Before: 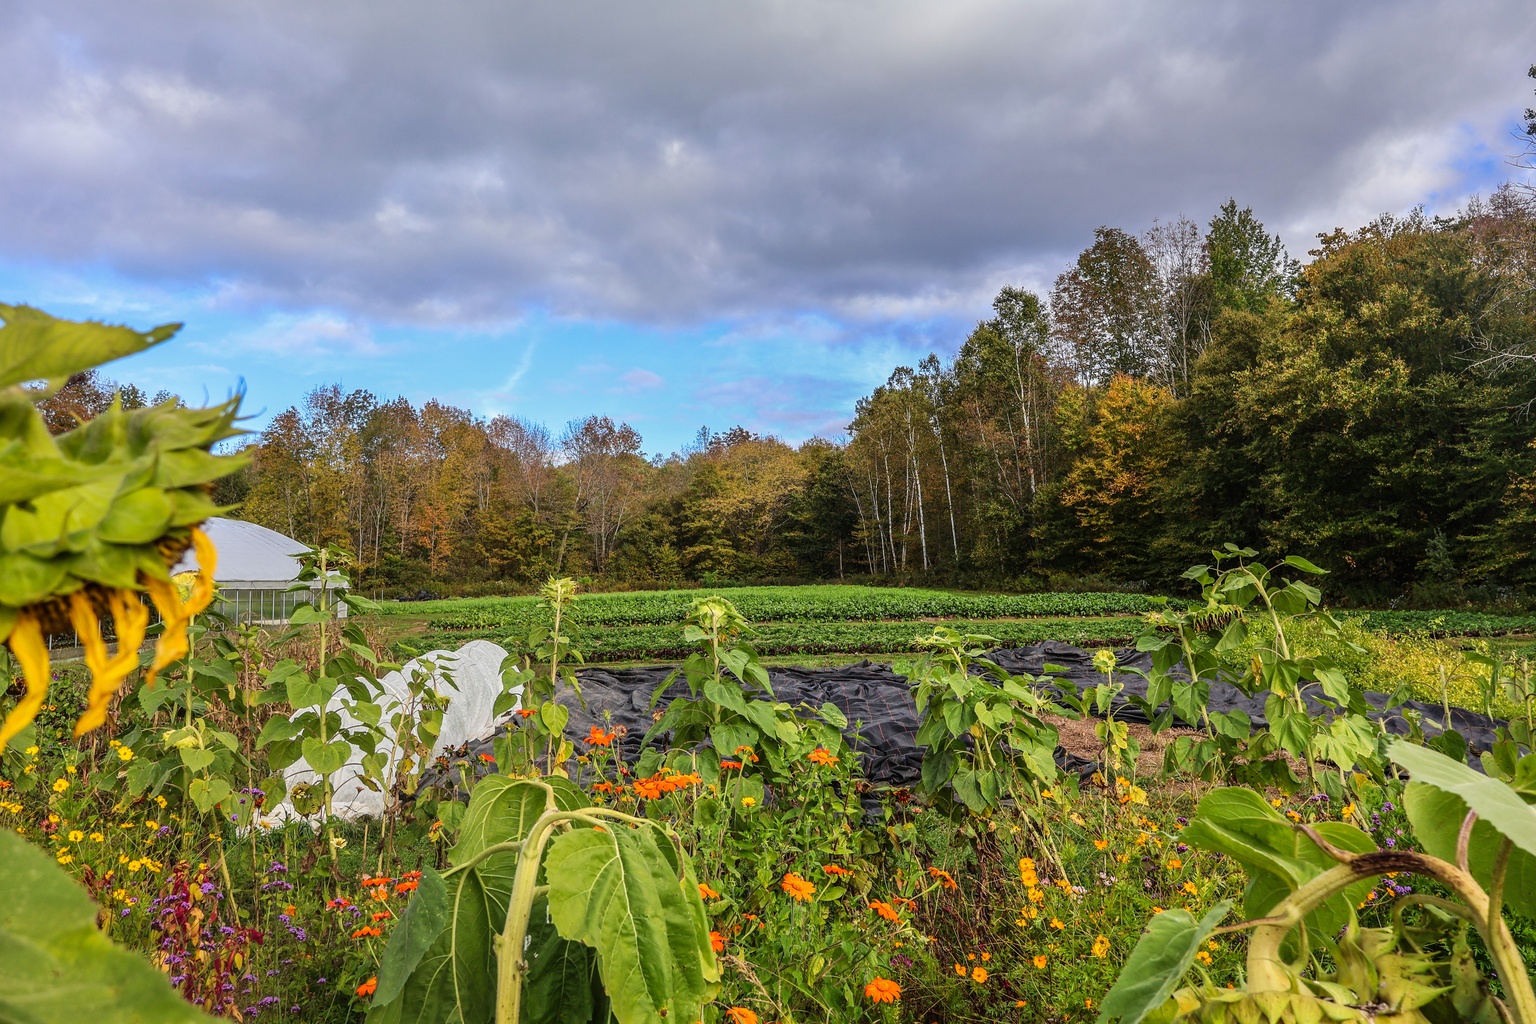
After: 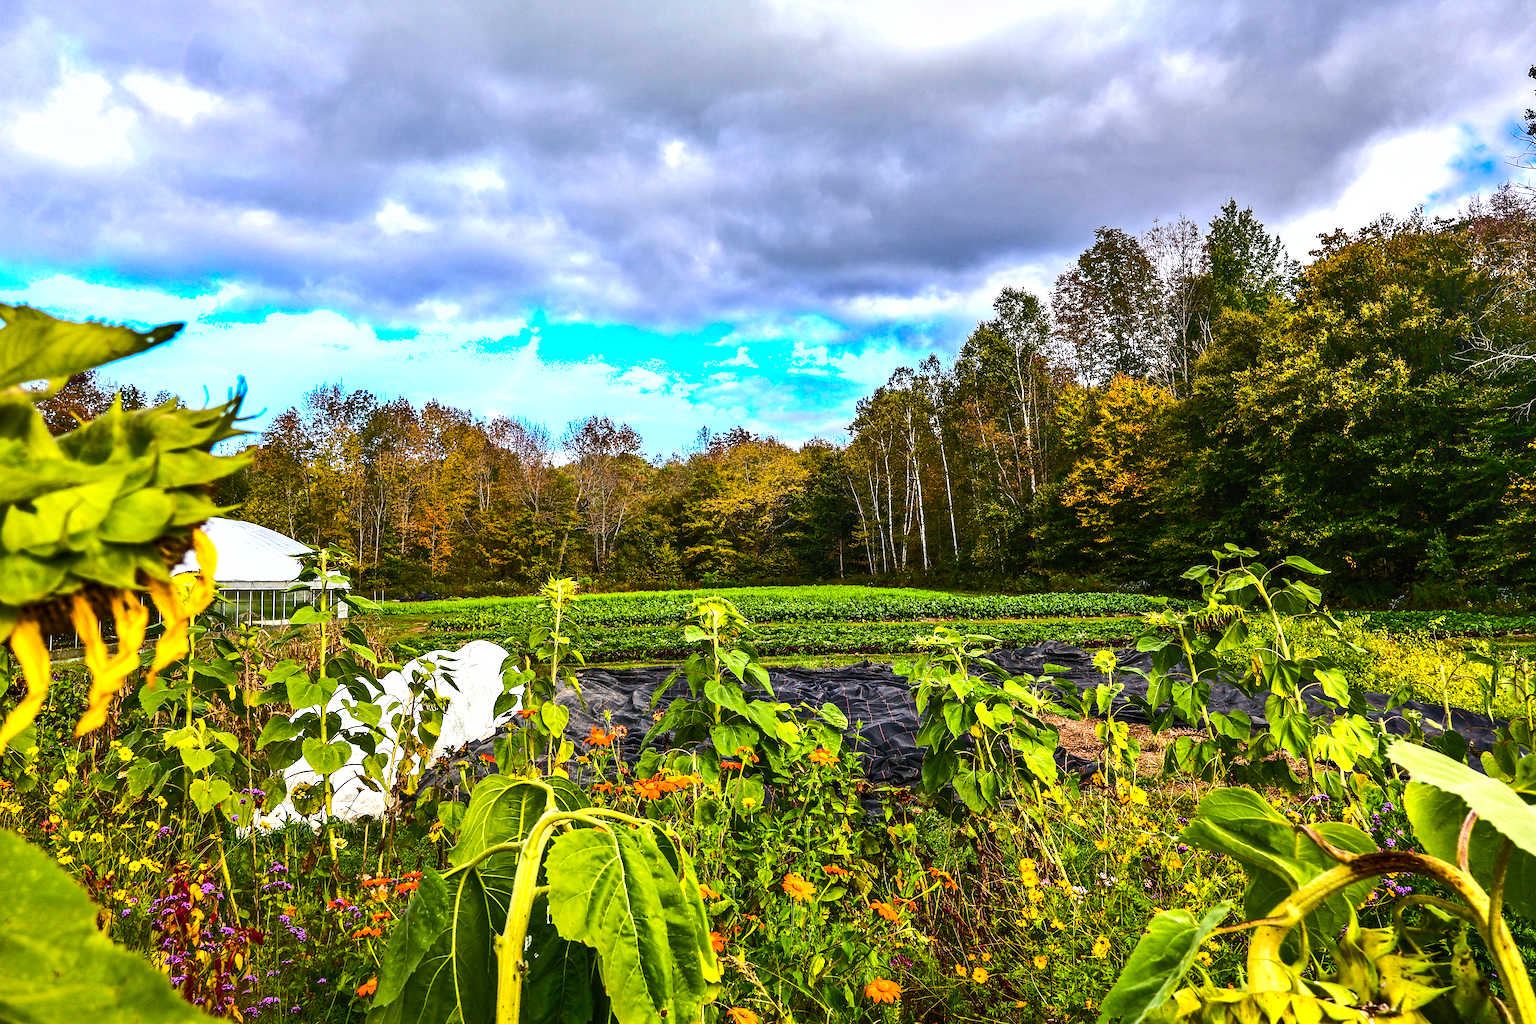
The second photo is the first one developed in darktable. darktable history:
tone equalizer: edges refinement/feathering 500, mask exposure compensation -1.57 EV, preserve details no
shadows and highlights: soften with gaussian
exposure: black level correction 0, exposure 0.898 EV, compensate highlight preservation false
color balance rgb: shadows lift › chroma 2.045%, shadows lift › hue 218.05°, linear chroma grading › global chroma 14.628%, perceptual saturation grading › global saturation 39.558%, perceptual saturation grading › highlights -25.256%, perceptual saturation grading › mid-tones 34.897%, perceptual saturation grading › shadows 35.433%, perceptual brilliance grading › highlights 2.01%, perceptual brilliance grading › mid-tones -49.773%, perceptual brilliance grading › shadows -49.885%
